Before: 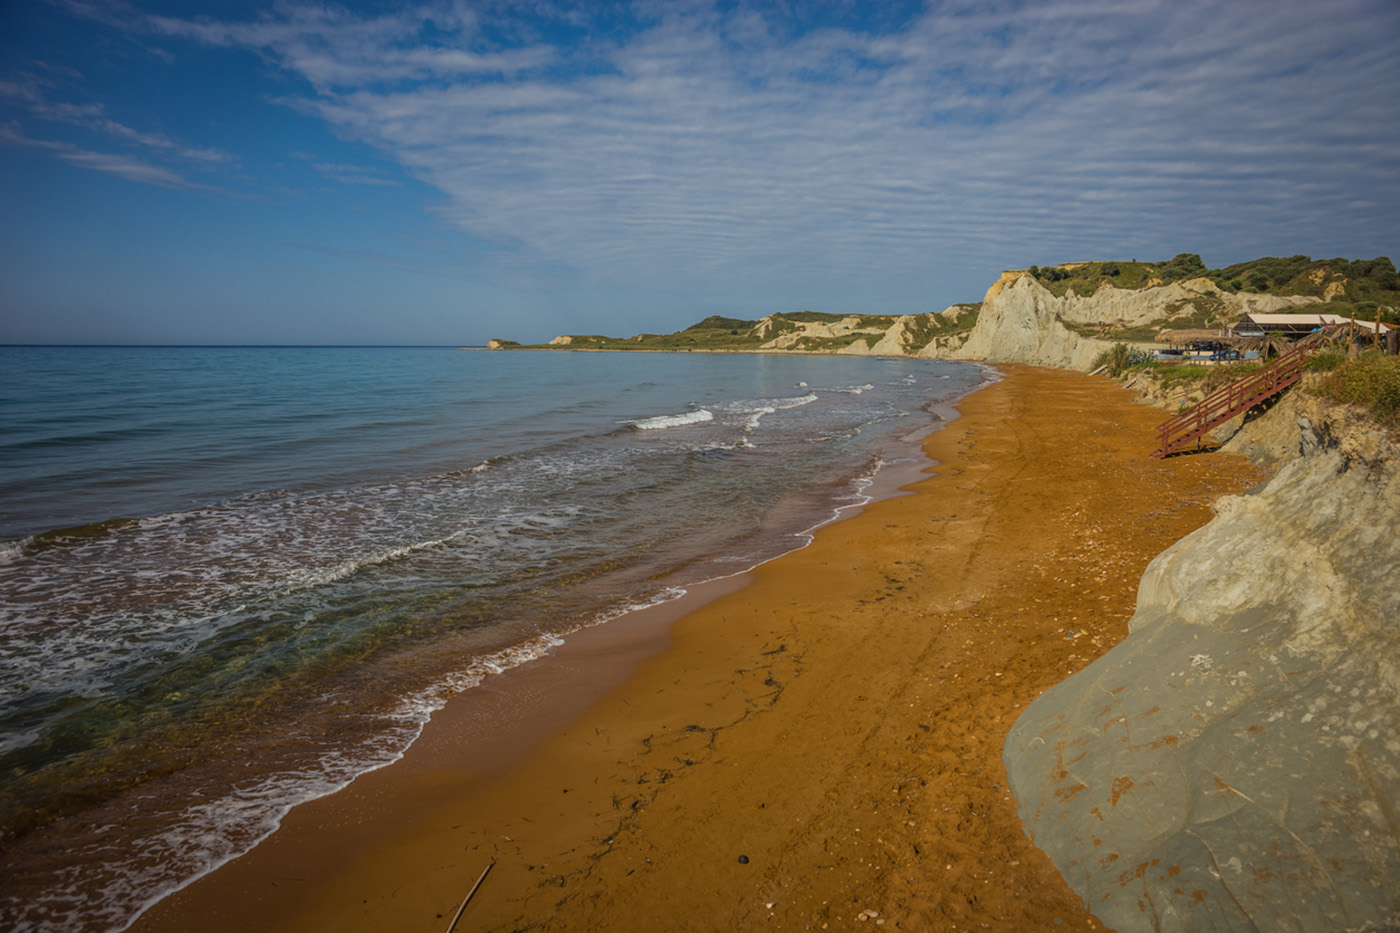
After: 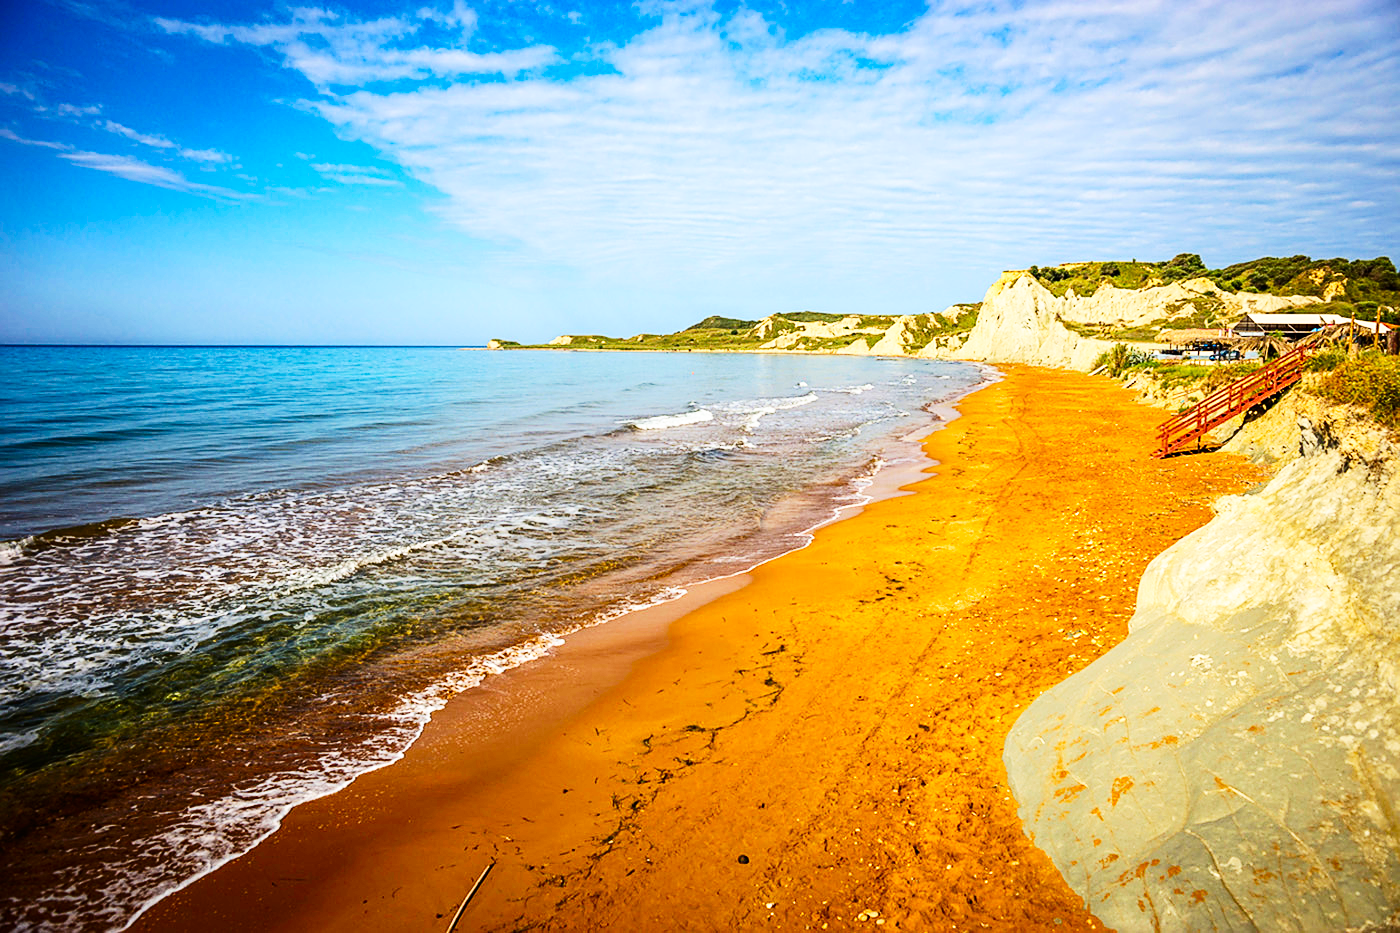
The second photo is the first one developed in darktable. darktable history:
contrast brightness saturation: contrast 0.169, saturation 0.329
tone equalizer: -8 EV -0.445 EV, -7 EV -0.38 EV, -6 EV -0.361 EV, -5 EV -0.189 EV, -3 EV 0.229 EV, -2 EV 0.31 EV, -1 EV 0.37 EV, +0 EV 0.389 EV
base curve: curves: ch0 [(0, 0) (0.007, 0.004) (0.027, 0.03) (0.046, 0.07) (0.207, 0.54) (0.442, 0.872) (0.673, 0.972) (1, 1)], preserve colors none
sharpen: on, module defaults
